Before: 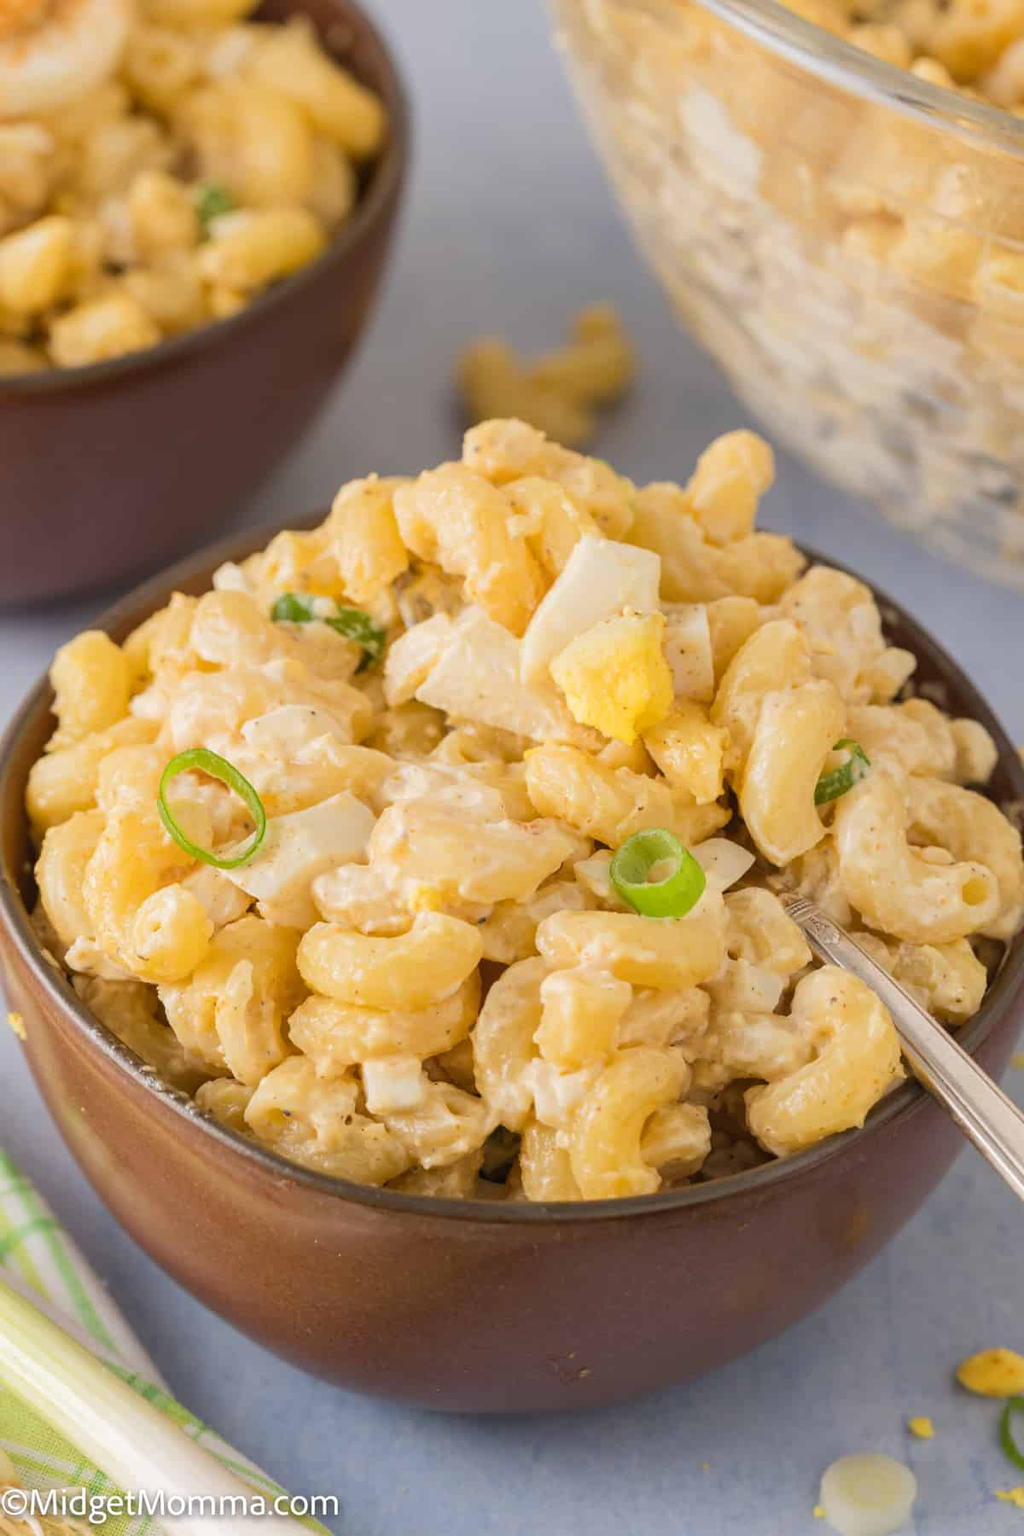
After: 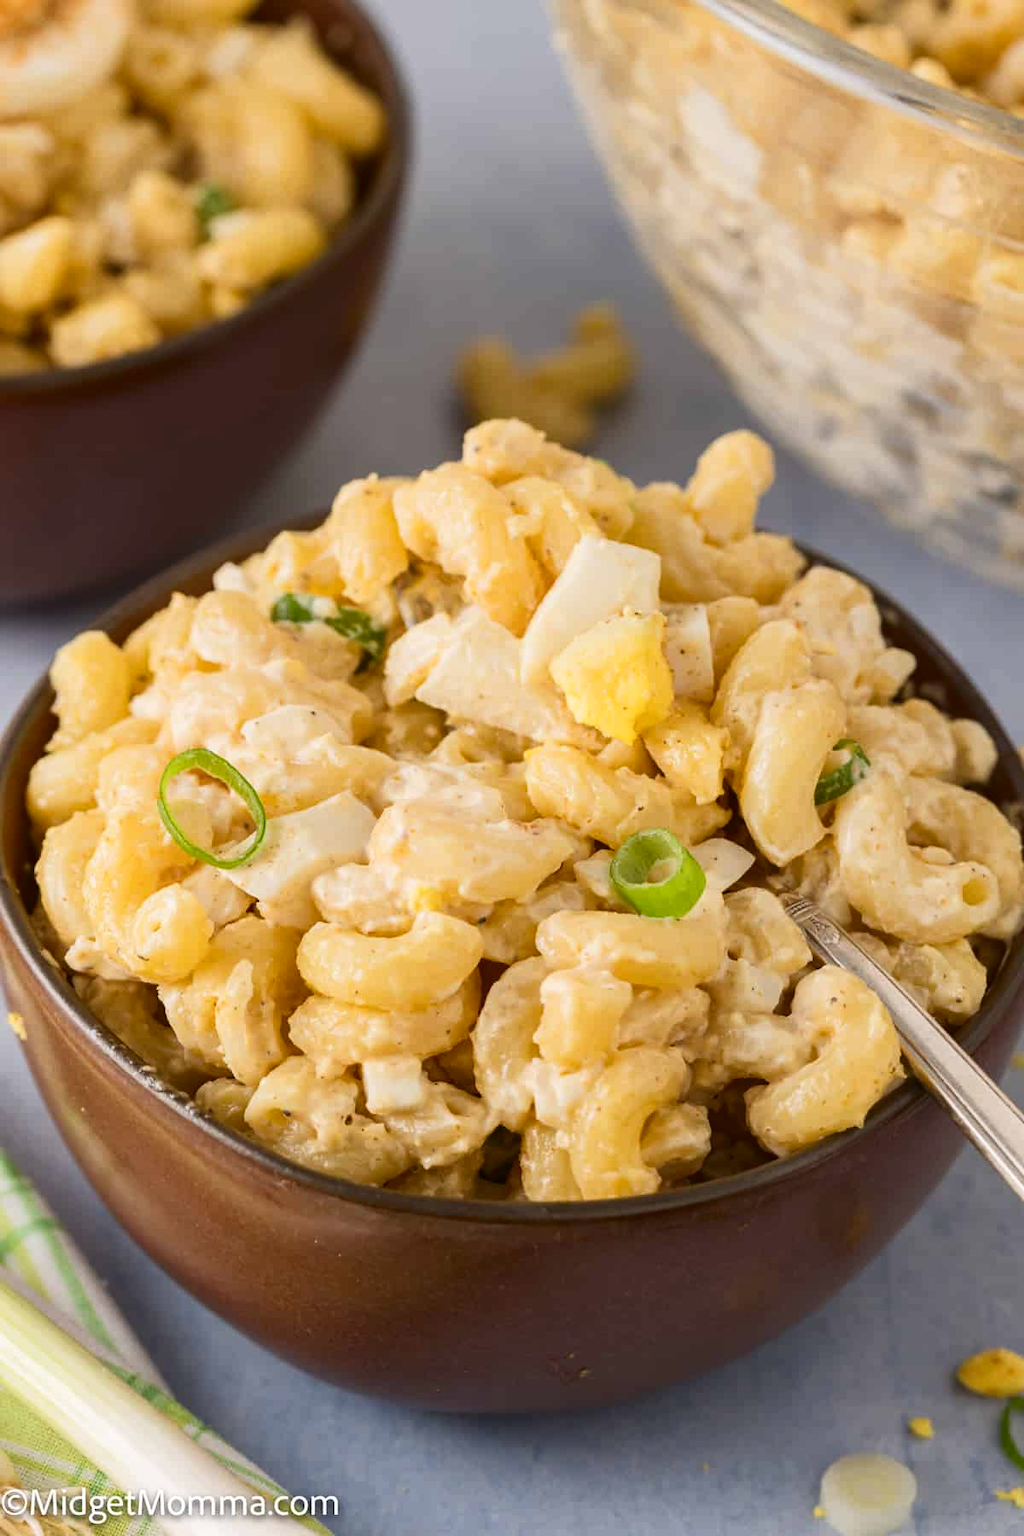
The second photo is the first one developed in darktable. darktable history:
tone curve: curves: ch0 [(0, 0) (0.003, 0.004) (0.011, 0.009) (0.025, 0.017) (0.044, 0.029) (0.069, 0.04) (0.1, 0.051) (0.136, 0.07) (0.177, 0.095) (0.224, 0.131) (0.277, 0.179) (0.335, 0.237) (0.399, 0.302) (0.468, 0.386) (0.543, 0.471) (0.623, 0.576) (0.709, 0.699) (0.801, 0.817) (0.898, 0.917) (1, 1)], color space Lab, independent channels, preserve colors none
